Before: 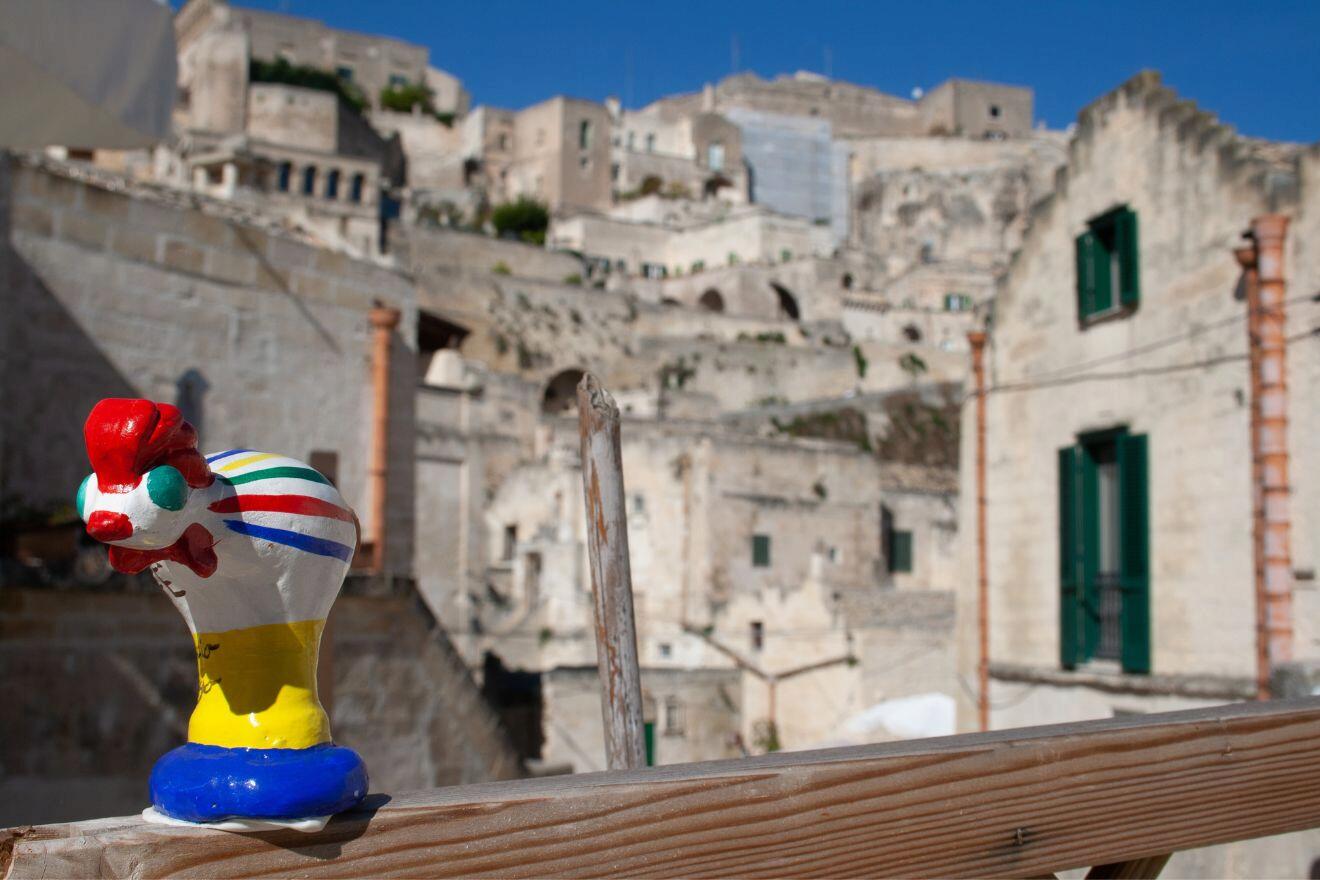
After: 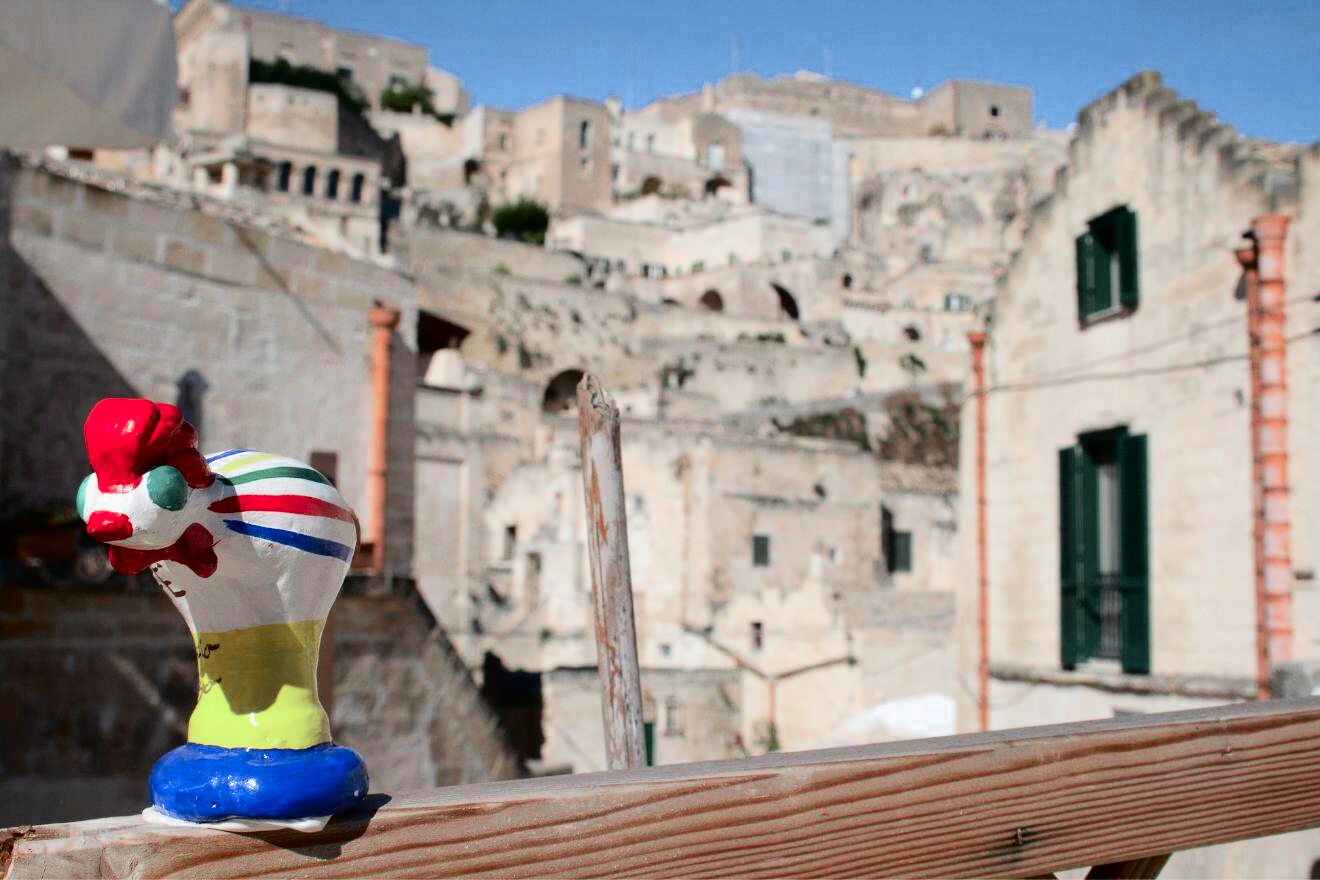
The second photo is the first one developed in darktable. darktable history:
color zones: curves: ch0 [(0, 0.466) (0.128, 0.466) (0.25, 0.5) (0.375, 0.456) (0.5, 0.5) (0.625, 0.5) (0.737, 0.652) (0.875, 0.5)]; ch1 [(0, 0.603) (0.125, 0.618) (0.261, 0.348) (0.372, 0.353) (0.497, 0.363) (0.611, 0.45) (0.731, 0.427) (0.875, 0.518) (0.998, 0.652)]; ch2 [(0, 0.559) (0.125, 0.451) (0.253, 0.564) (0.37, 0.578) (0.5, 0.466) (0.625, 0.471) (0.731, 0.471) (0.88, 0.485)]
tone curve: curves: ch0 [(0, 0) (0.003, 0.002) (0.011, 0.007) (0.025, 0.014) (0.044, 0.023) (0.069, 0.033) (0.1, 0.052) (0.136, 0.081) (0.177, 0.134) (0.224, 0.205) (0.277, 0.296) (0.335, 0.401) (0.399, 0.501) (0.468, 0.589) (0.543, 0.658) (0.623, 0.738) (0.709, 0.804) (0.801, 0.871) (0.898, 0.93) (1, 1)], color space Lab, independent channels, preserve colors none
